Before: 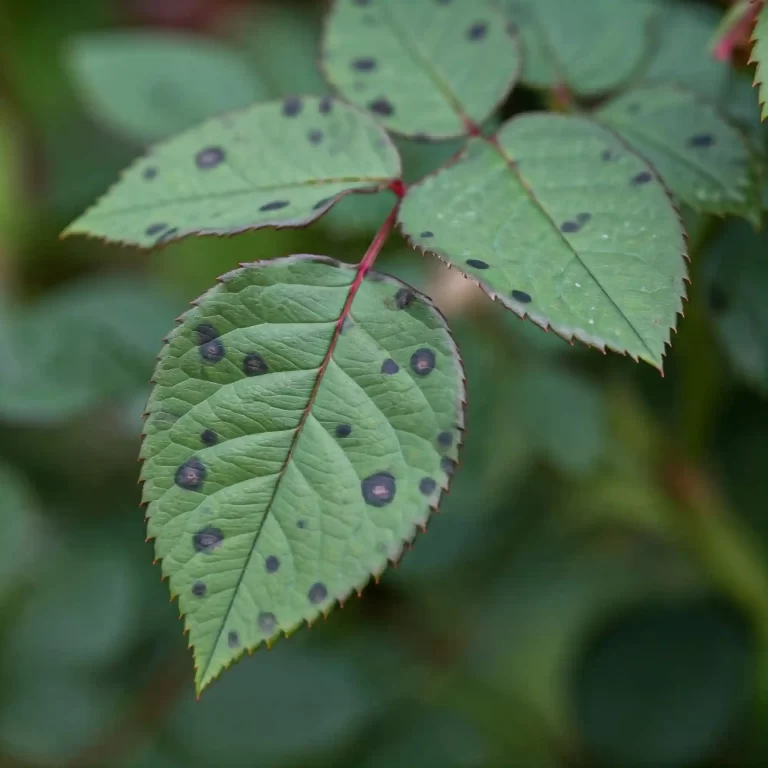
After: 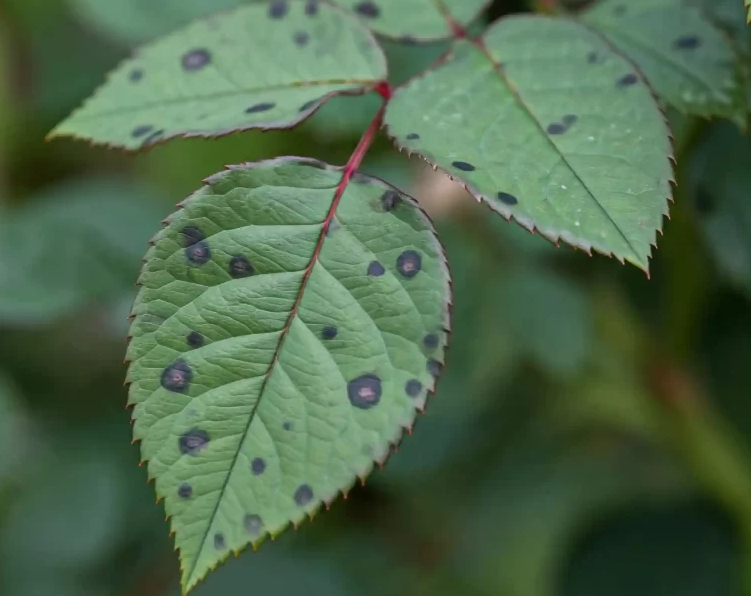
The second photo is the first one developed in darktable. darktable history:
crop and rotate: left 1.879%, top 12.884%, right 0.22%, bottom 9.504%
